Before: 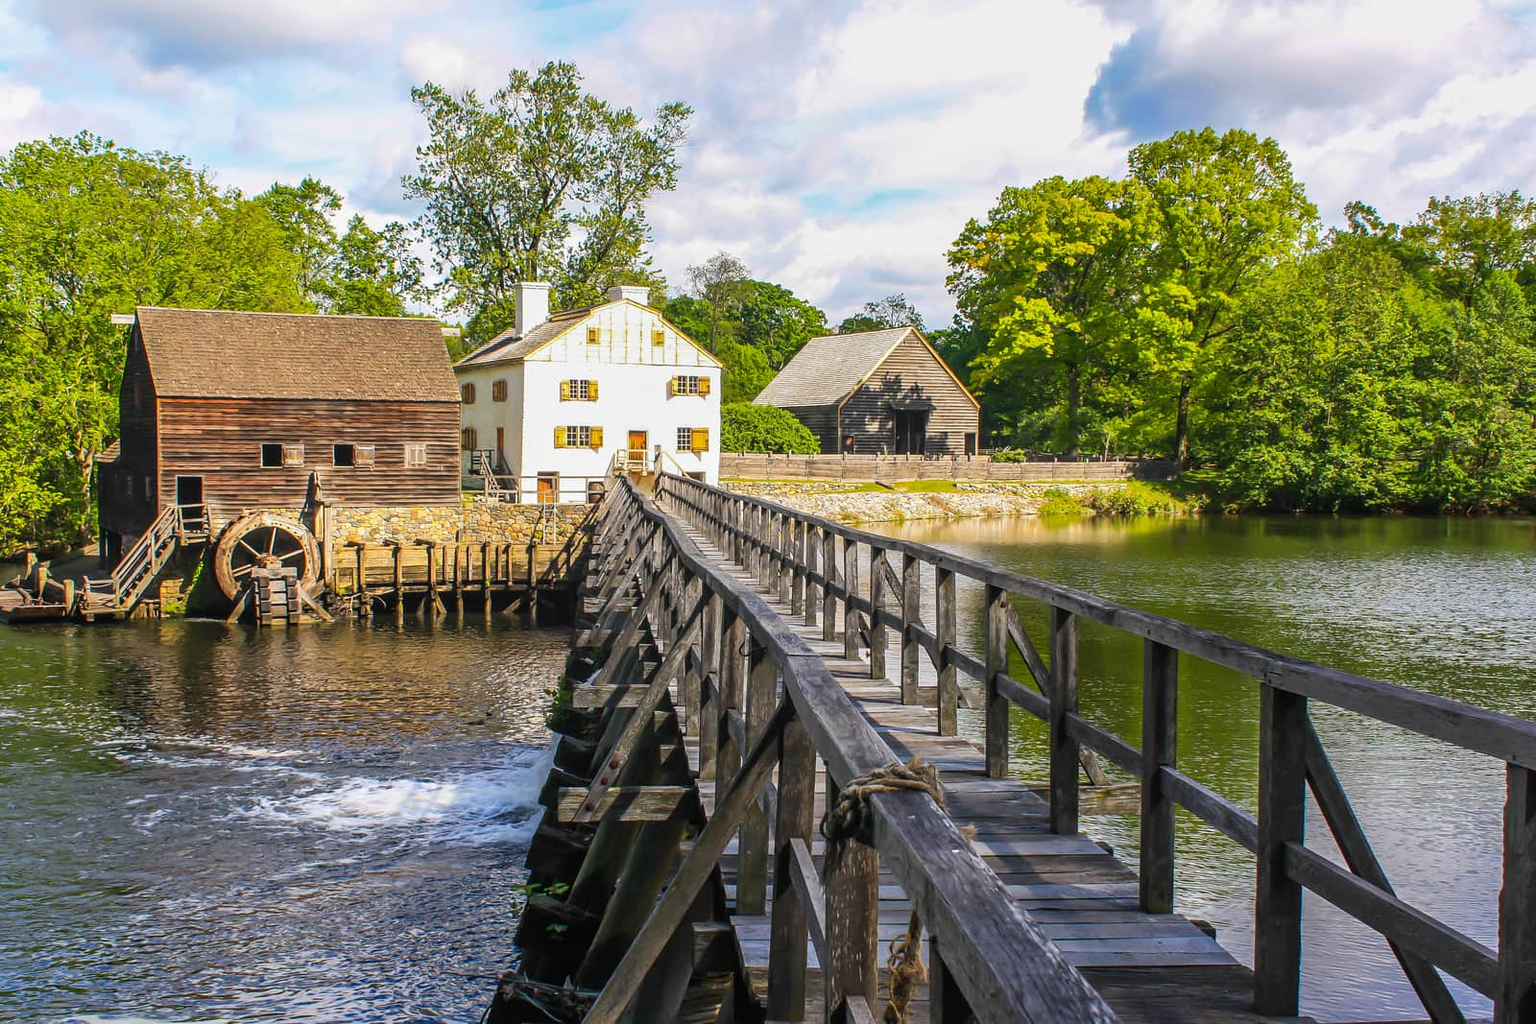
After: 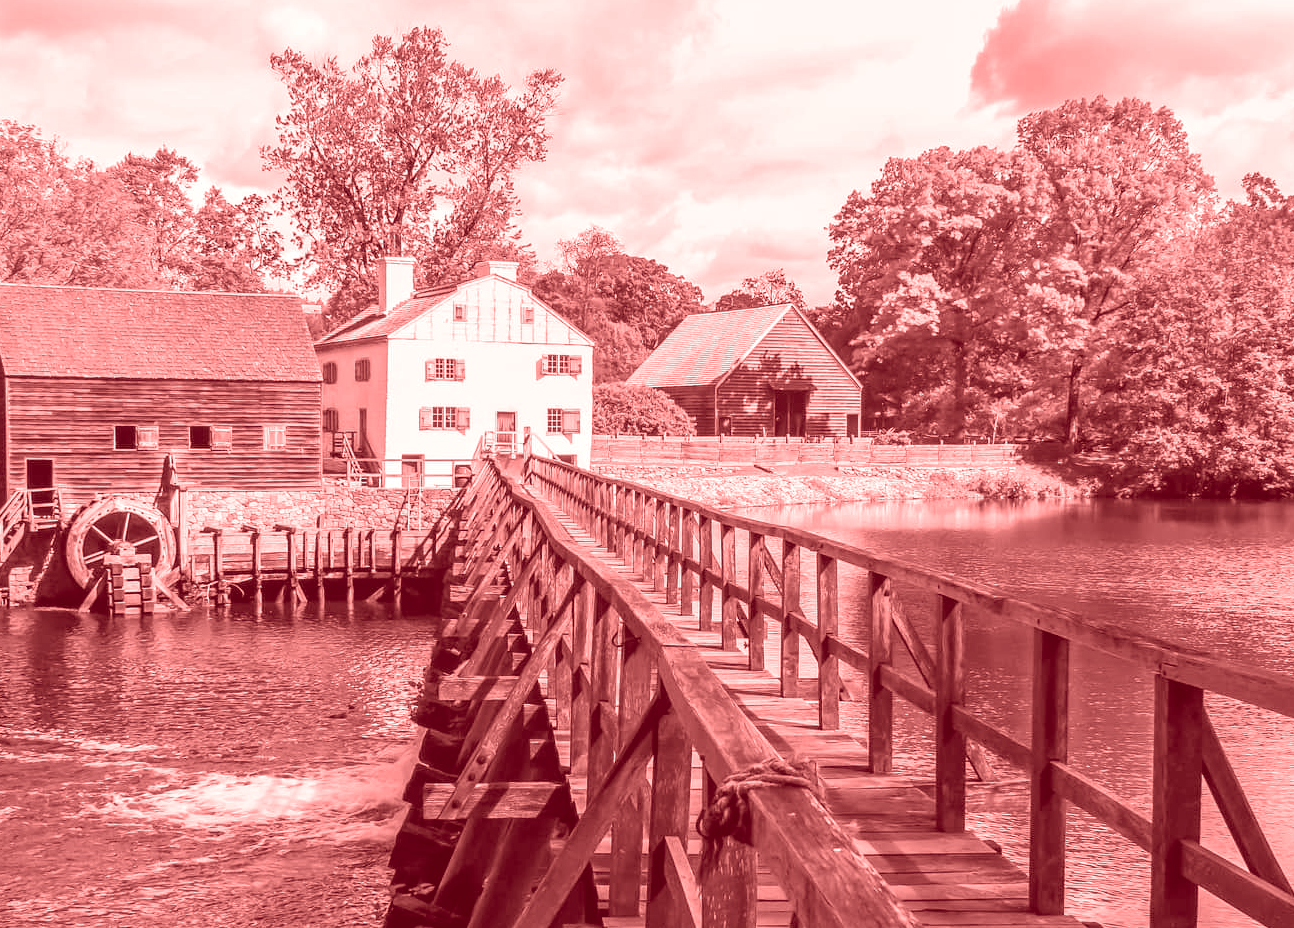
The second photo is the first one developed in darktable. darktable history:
colorize: saturation 60%, source mix 100%
crop: left 9.929%, top 3.475%, right 9.188%, bottom 9.529%
